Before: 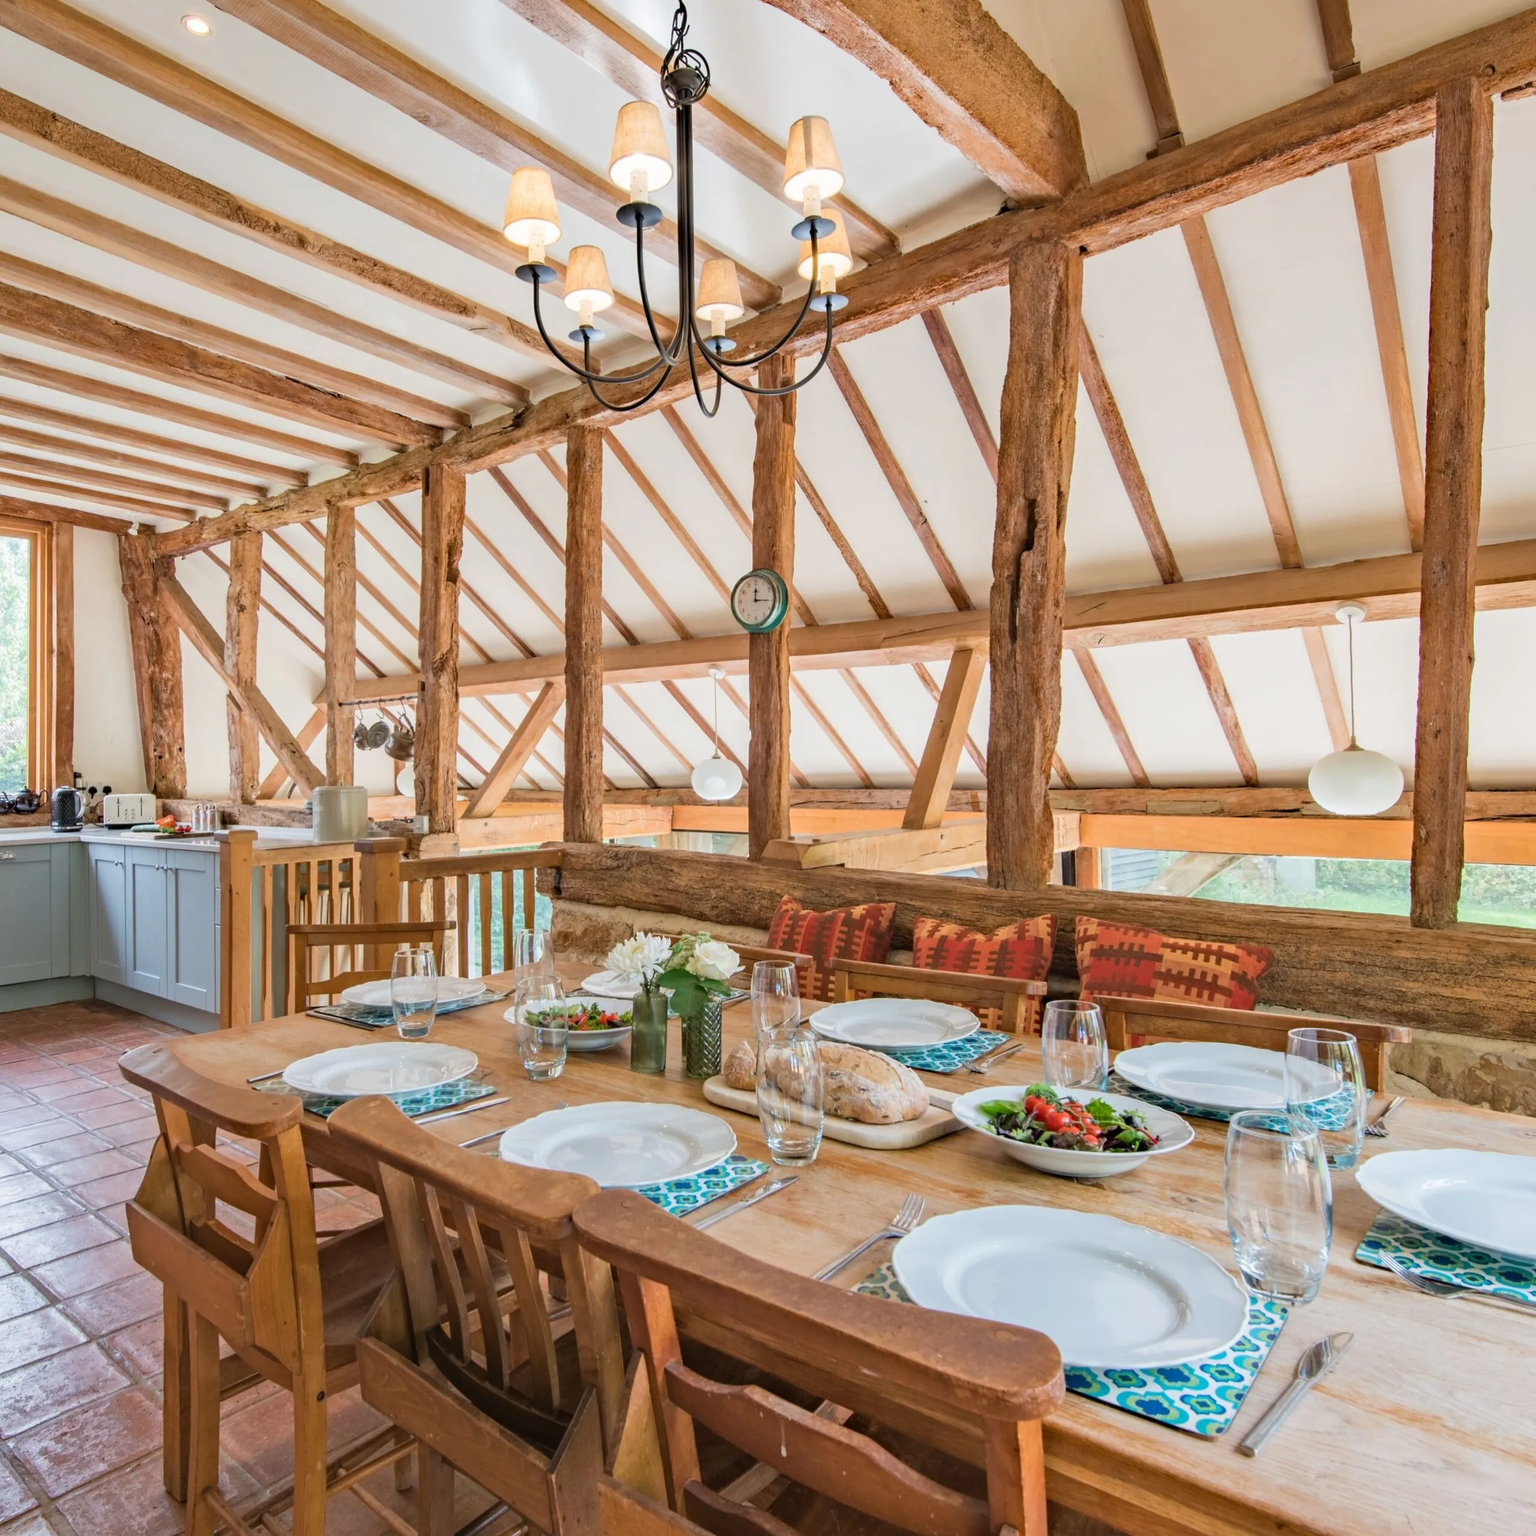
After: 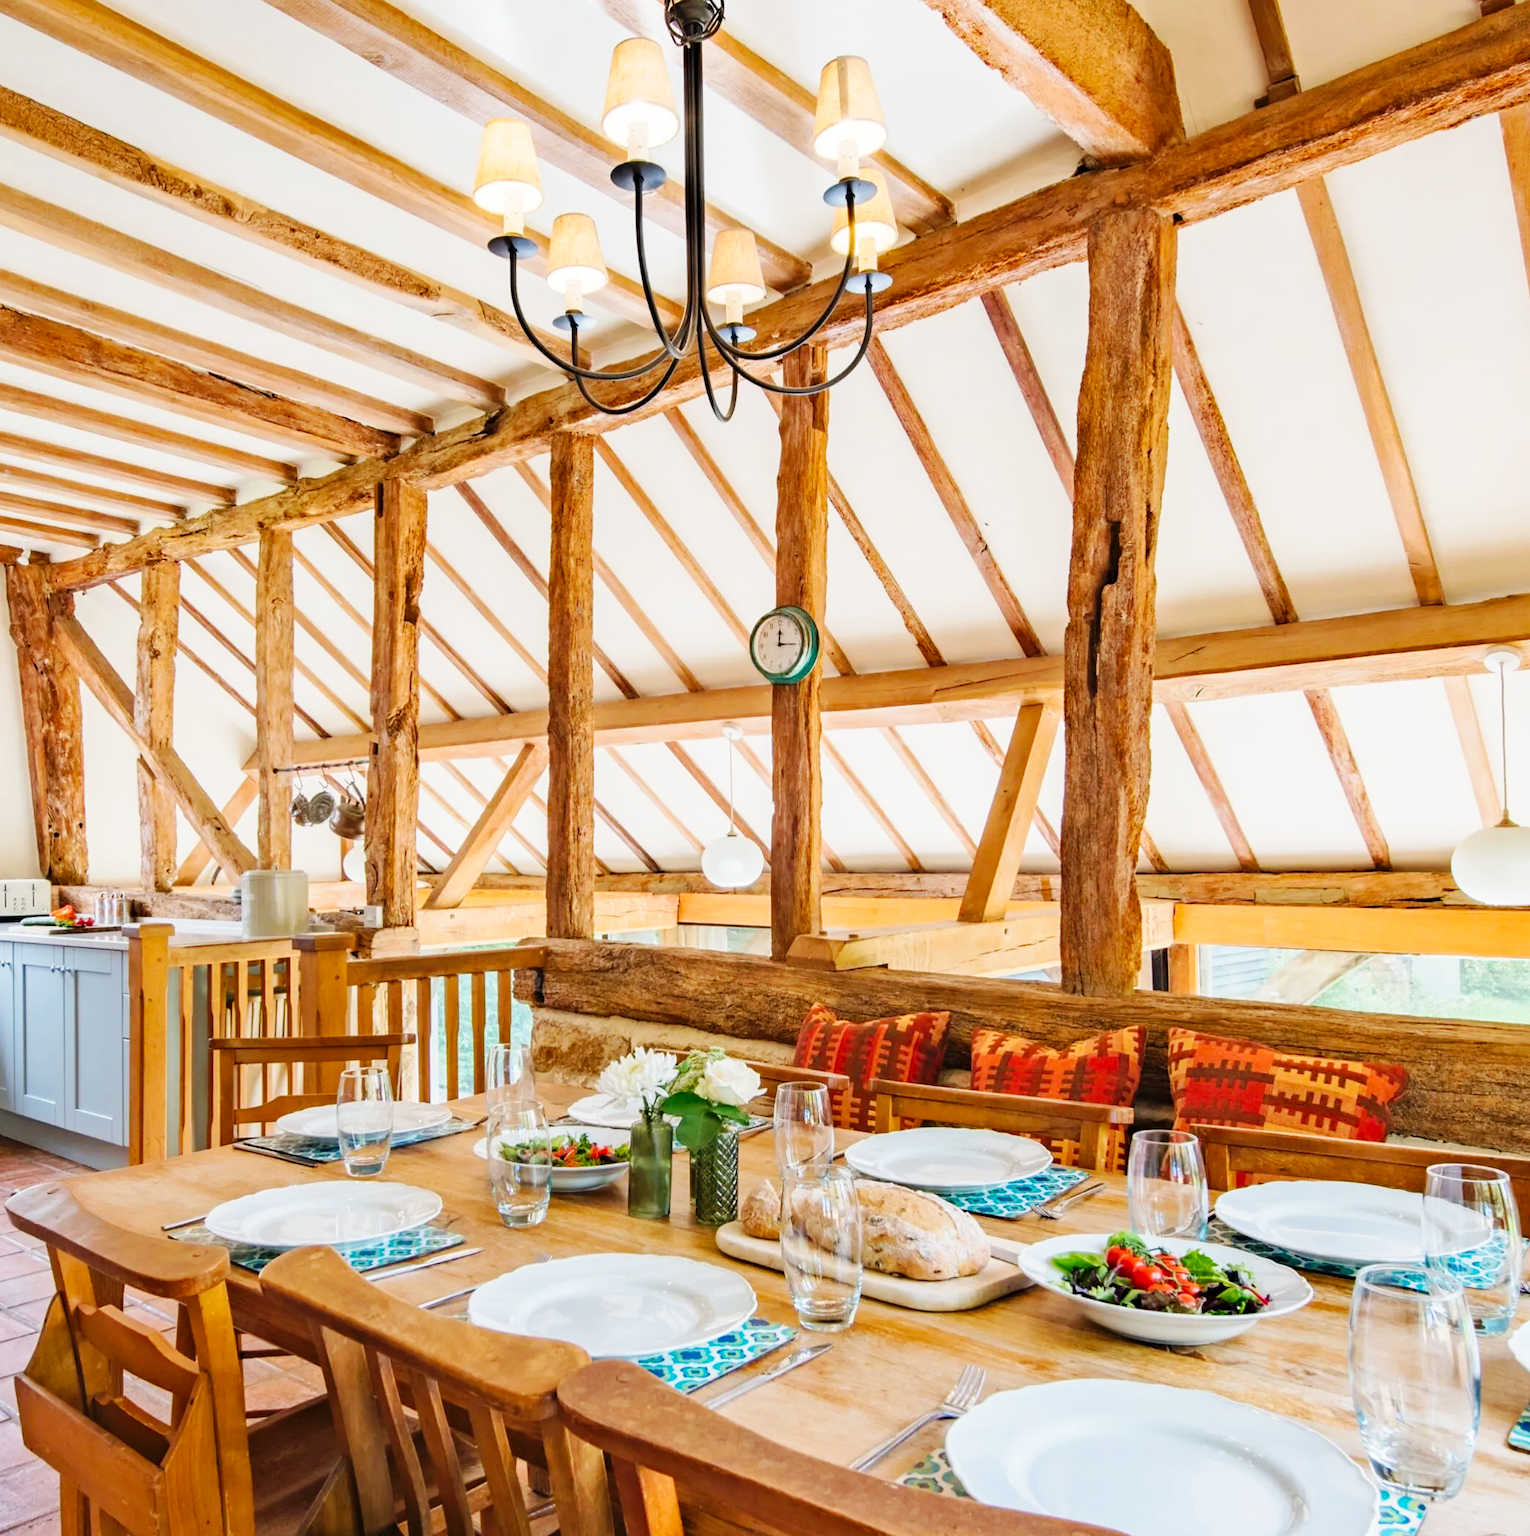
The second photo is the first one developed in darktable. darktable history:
color balance rgb: perceptual saturation grading › global saturation 14.564%
tone equalizer: mask exposure compensation -0.507 EV
base curve: curves: ch0 [(0, 0) (0.032, 0.025) (0.121, 0.166) (0.206, 0.329) (0.605, 0.79) (1, 1)], preserve colors none
crop and rotate: left 7.435%, top 4.577%, right 10.562%, bottom 13.088%
